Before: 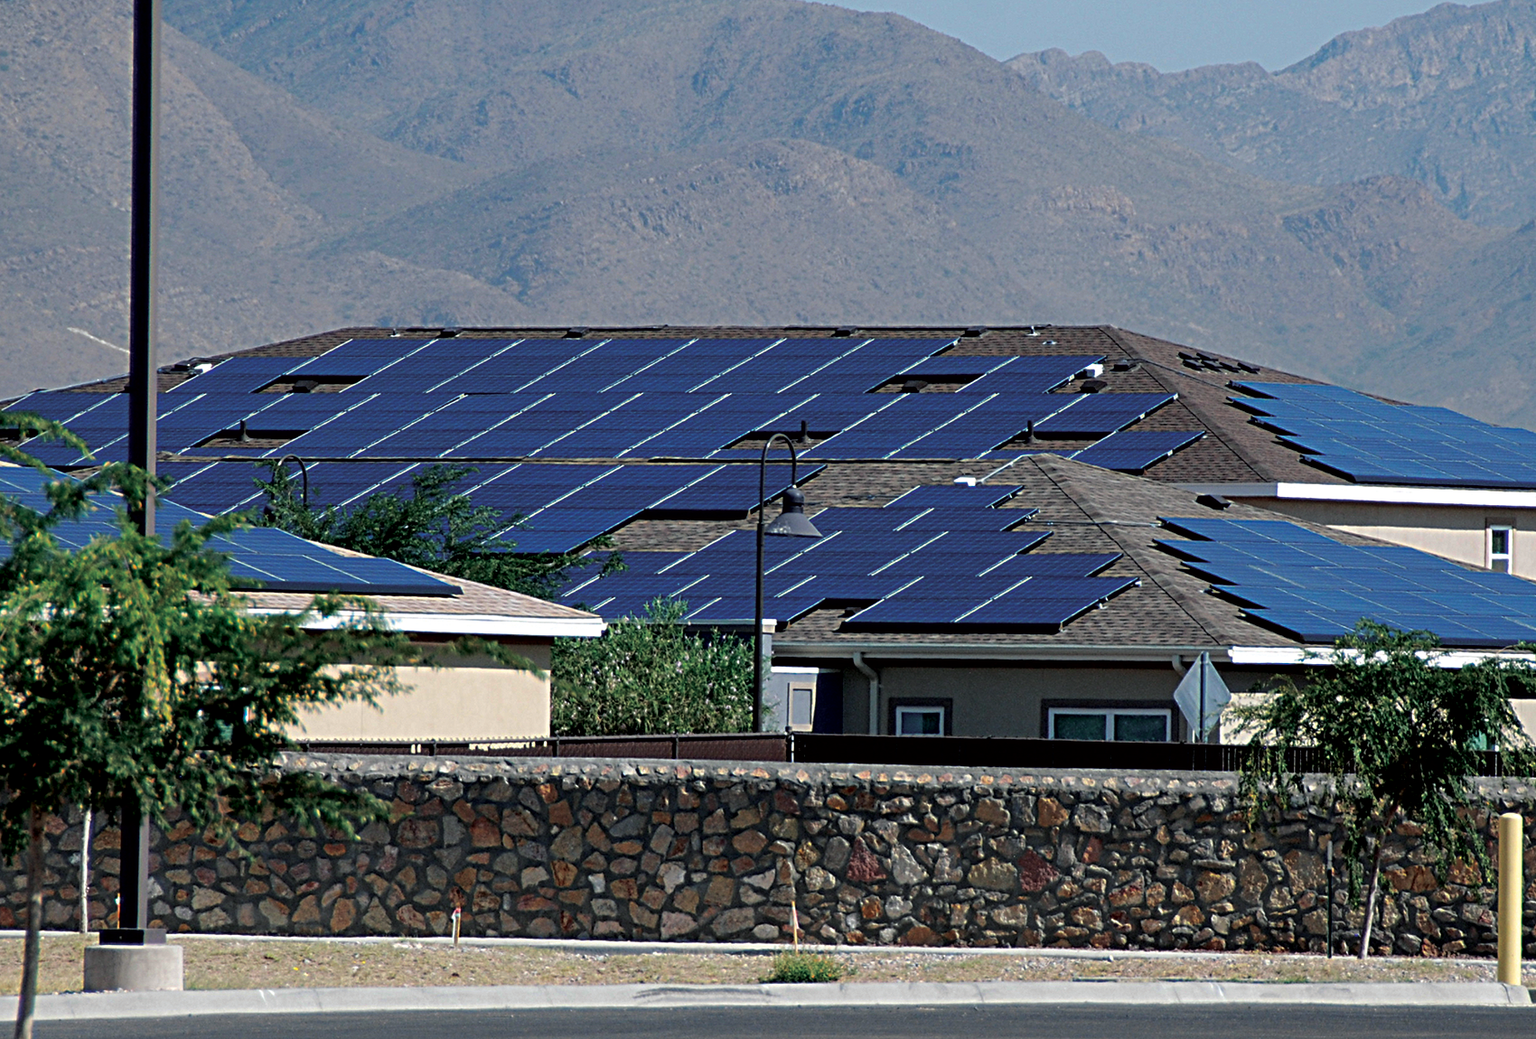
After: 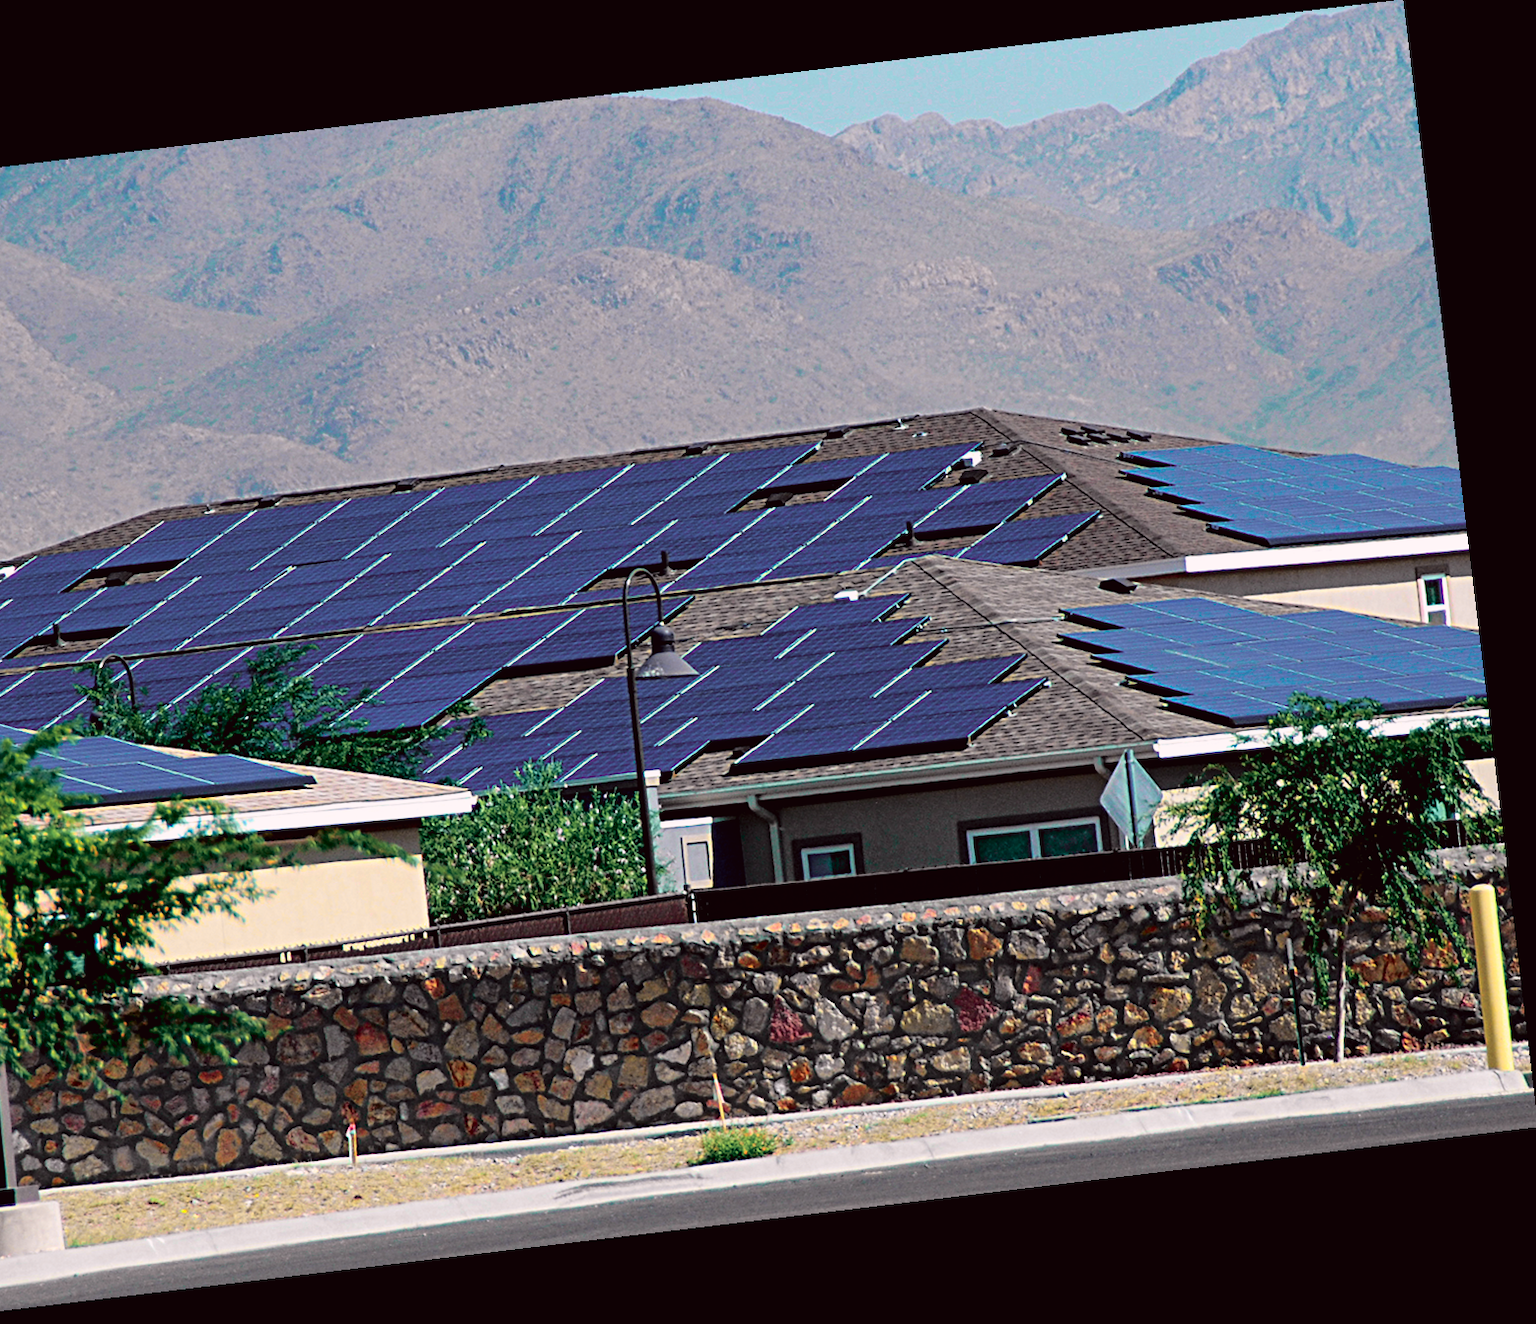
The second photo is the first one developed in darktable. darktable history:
crop and rotate: left 14.584%
rotate and perspective: rotation -6.83°, automatic cropping off
tone curve: curves: ch0 [(0, 0.012) (0.144, 0.137) (0.326, 0.386) (0.489, 0.573) (0.656, 0.763) (0.849, 0.902) (1, 0.974)]; ch1 [(0, 0) (0.366, 0.367) (0.475, 0.453) (0.487, 0.501) (0.519, 0.527) (0.544, 0.579) (0.562, 0.619) (0.622, 0.694) (1, 1)]; ch2 [(0, 0) (0.333, 0.346) (0.375, 0.375) (0.424, 0.43) (0.476, 0.492) (0.502, 0.503) (0.533, 0.541) (0.572, 0.615) (0.605, 0.656) (0.641, 0.709) (1, 1)], color space Lab, independent channels, preserve colors none
